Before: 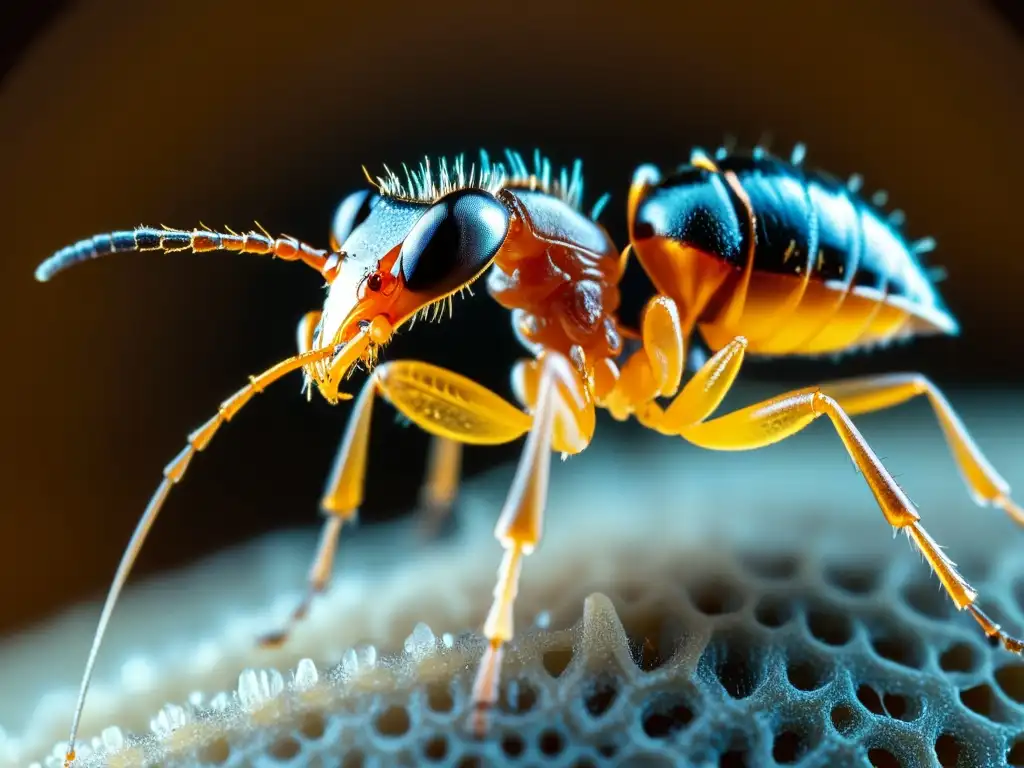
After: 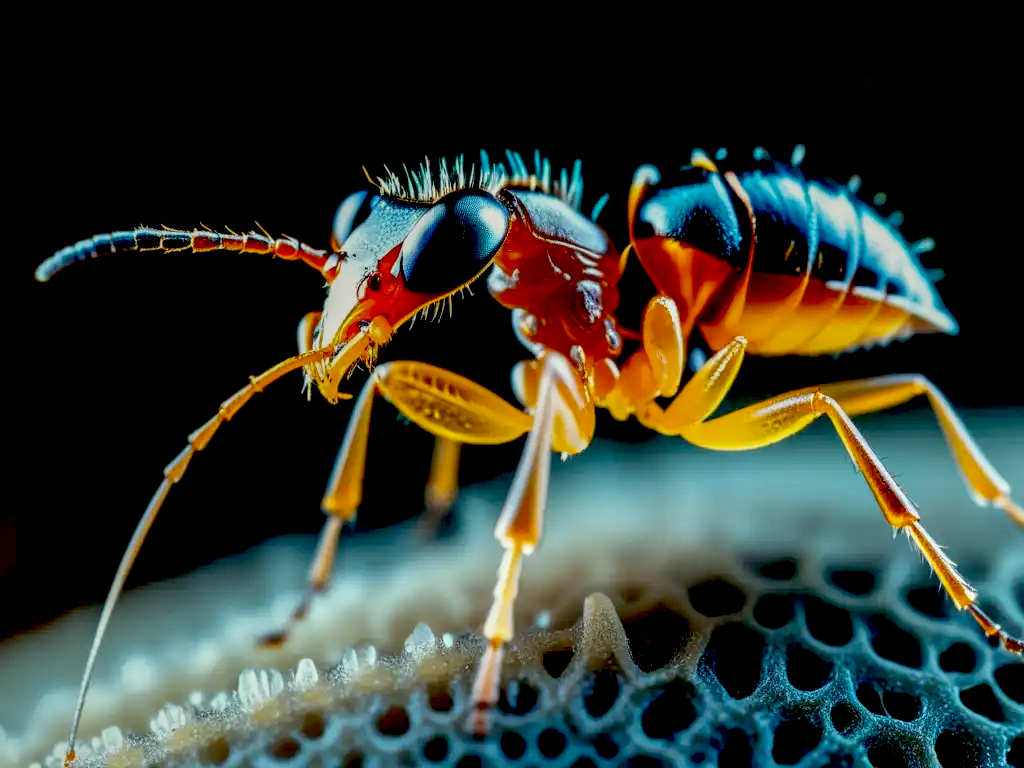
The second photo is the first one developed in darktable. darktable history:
color correction: highlights a* -1.17, highlights b* 4.59, shadows a* 3.69
local contrast: on, module defaults
exposure: black level correction 0.054, exposure -0.035 EV, compensate highlight preservation false
